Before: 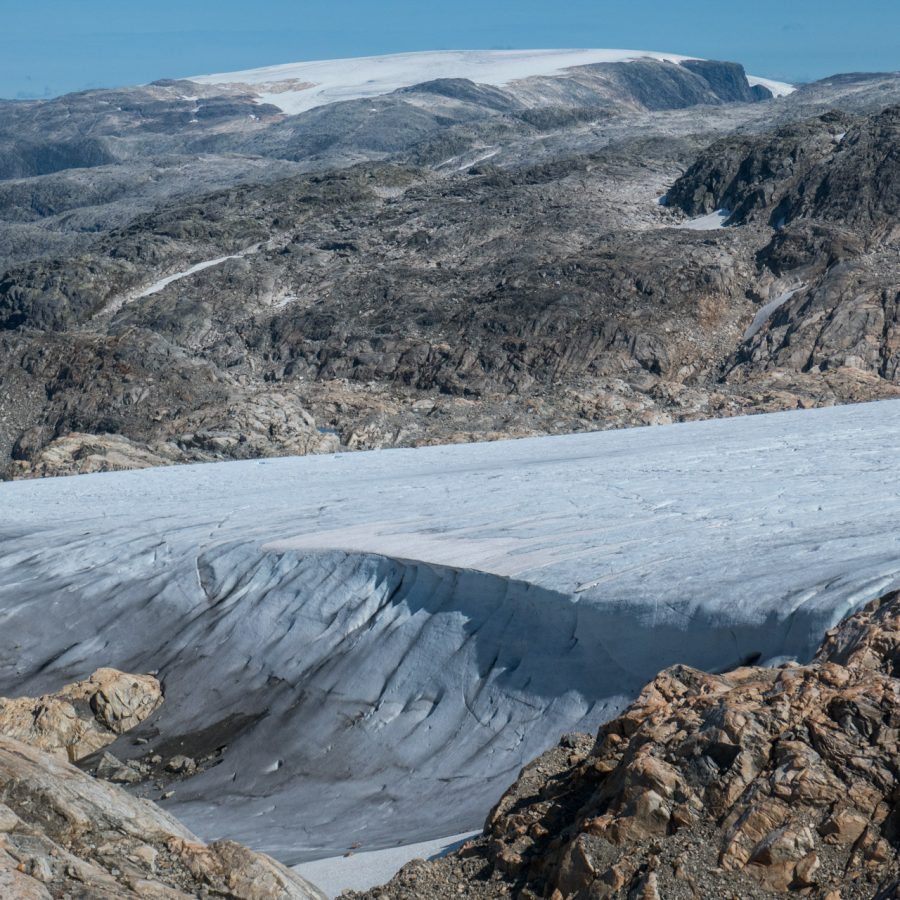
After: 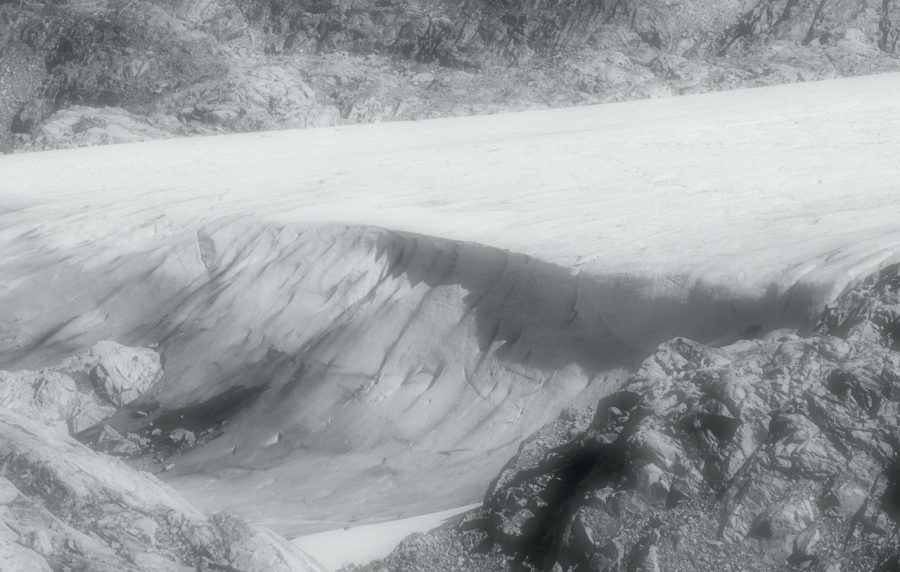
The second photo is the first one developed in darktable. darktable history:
soften: on, module defaults
tone curve: curves: ch0 [(0, 0) (0.071, 0.06) (0.253, 0.242) (0.437, 0.498) (0.55, 0.644) (0.657, 0.749) (0.823, 0.876) (1, 0.99)]; ch1 [(0, 0) (0.346, 0.307) (0.408, 0.369) (0.453, 0.457) (0.476, 0.489) (0.502, 0.493) (0.521, 0.515) (0.537, 0.531) (0.612, 0.641) (0.676, 0.728) (1, 1)]; ch2 [(0, 0) (0.346, 0.34) (0.434, 0.46) (0.485, 0.494) (0.5, 0.494) (0.511, 0.504) (0.537, 0.551) (0.579, 0.599) (0.625, 0.686) (1, 1)], color space Lab, independent channels, preserve colors none
crop and rotate: top 36.435%
color calibration: output gray [0.22, 0.42, 0.37, 0], gray › normalize channels true, illuminant same as pipeline (D50), adaptation XYZ, x 0.346, y 0.359, gamut compression 0
contrast brightness saturation: contrast 0.07, brightness 0.08, saturation 0.18
